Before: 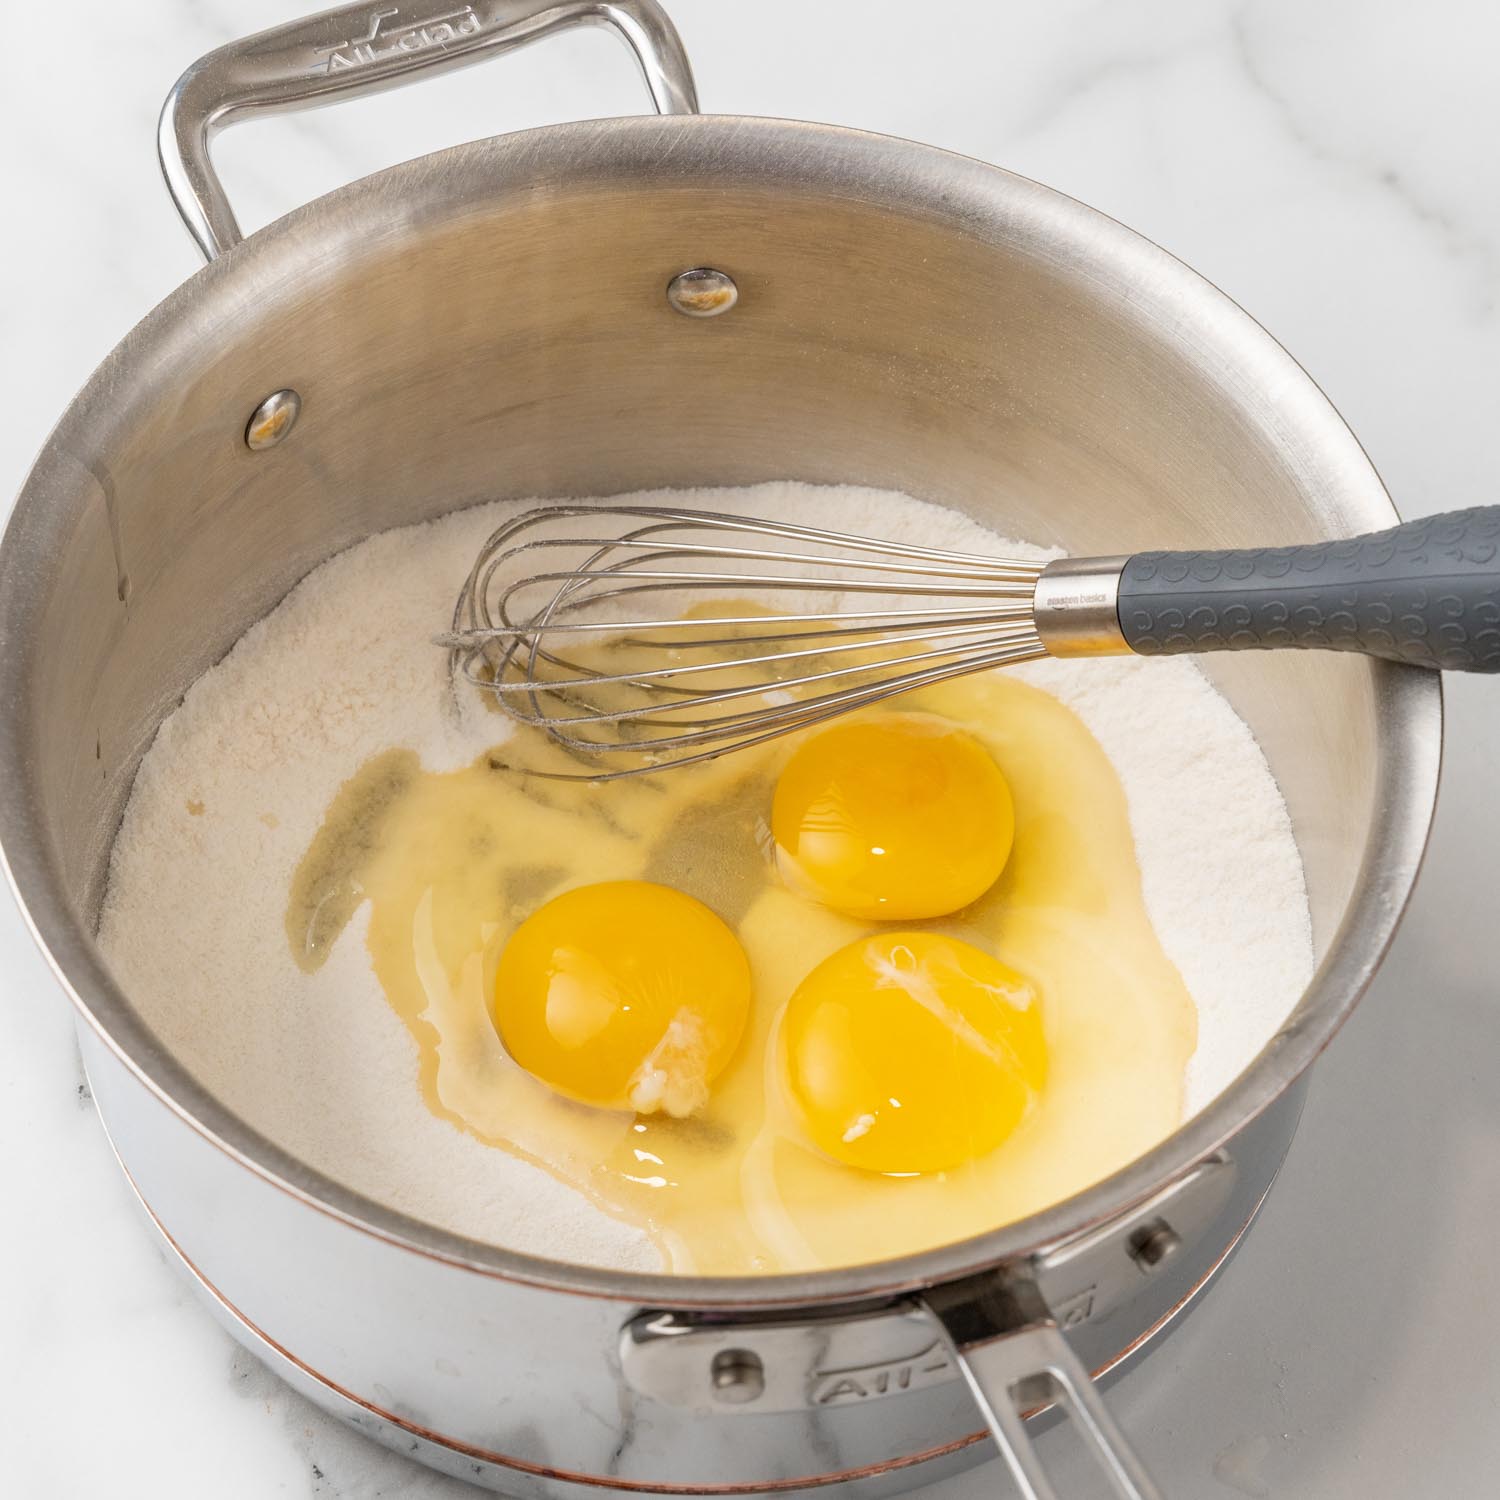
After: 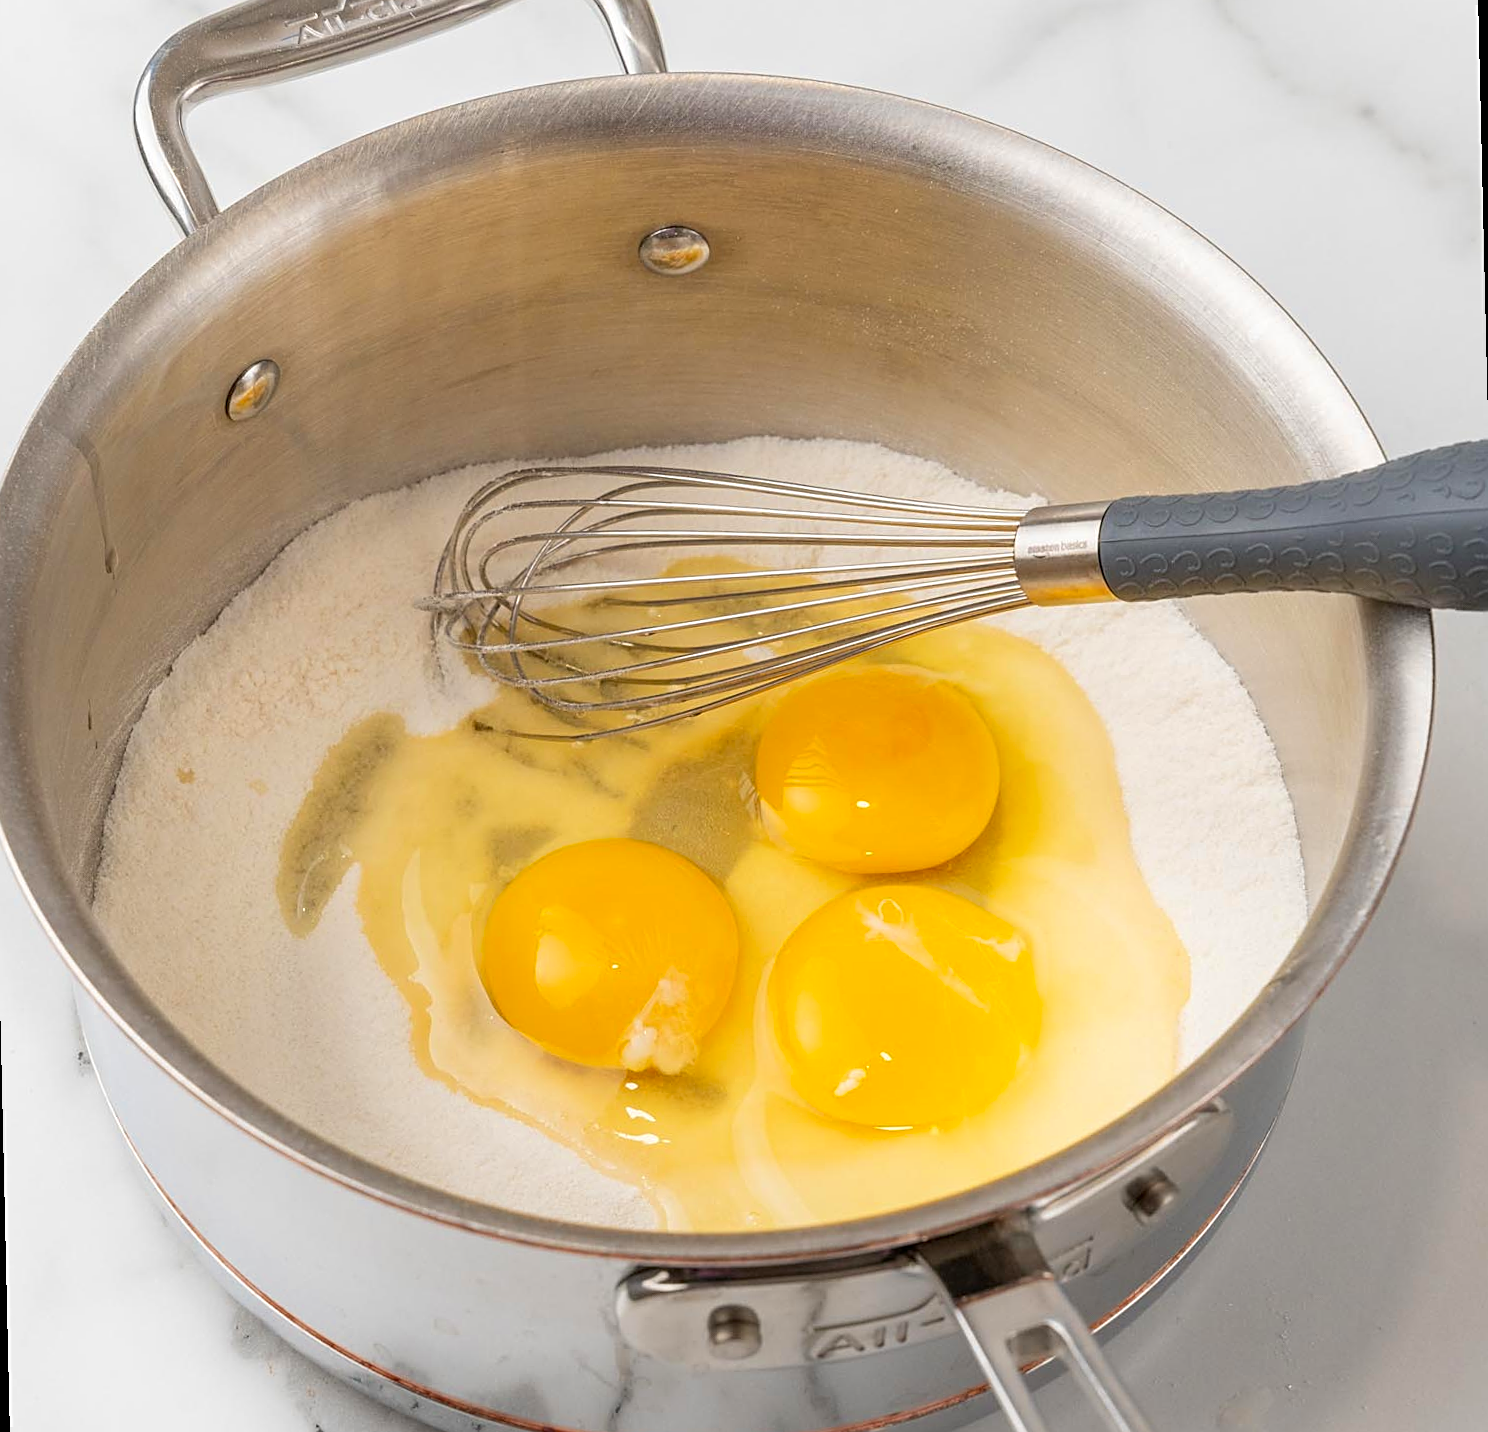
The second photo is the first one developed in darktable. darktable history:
sharpen: on, module defaults
color zones: curves: ch0 [(0, 0.613) (0.01, 0.613) (0.245, 0.448) (0.498, 0.529) (0.642, 0.665) (0.879, 0.777) (0.99, 0.613)]; ch1 [(0, 0) (0.143, 0) (0.286, 0) (0.429, 0) (0.571, 0) (0.714, 0) (0.857, 0)], mix -121.96%
rotate and perspective: rotation -1.32°, lens shift (horizontal) -0.031, crop left 0.015, crop right 0.985, crop top 0.047, crop bottom 0.982
crop: bottom 0.071%
